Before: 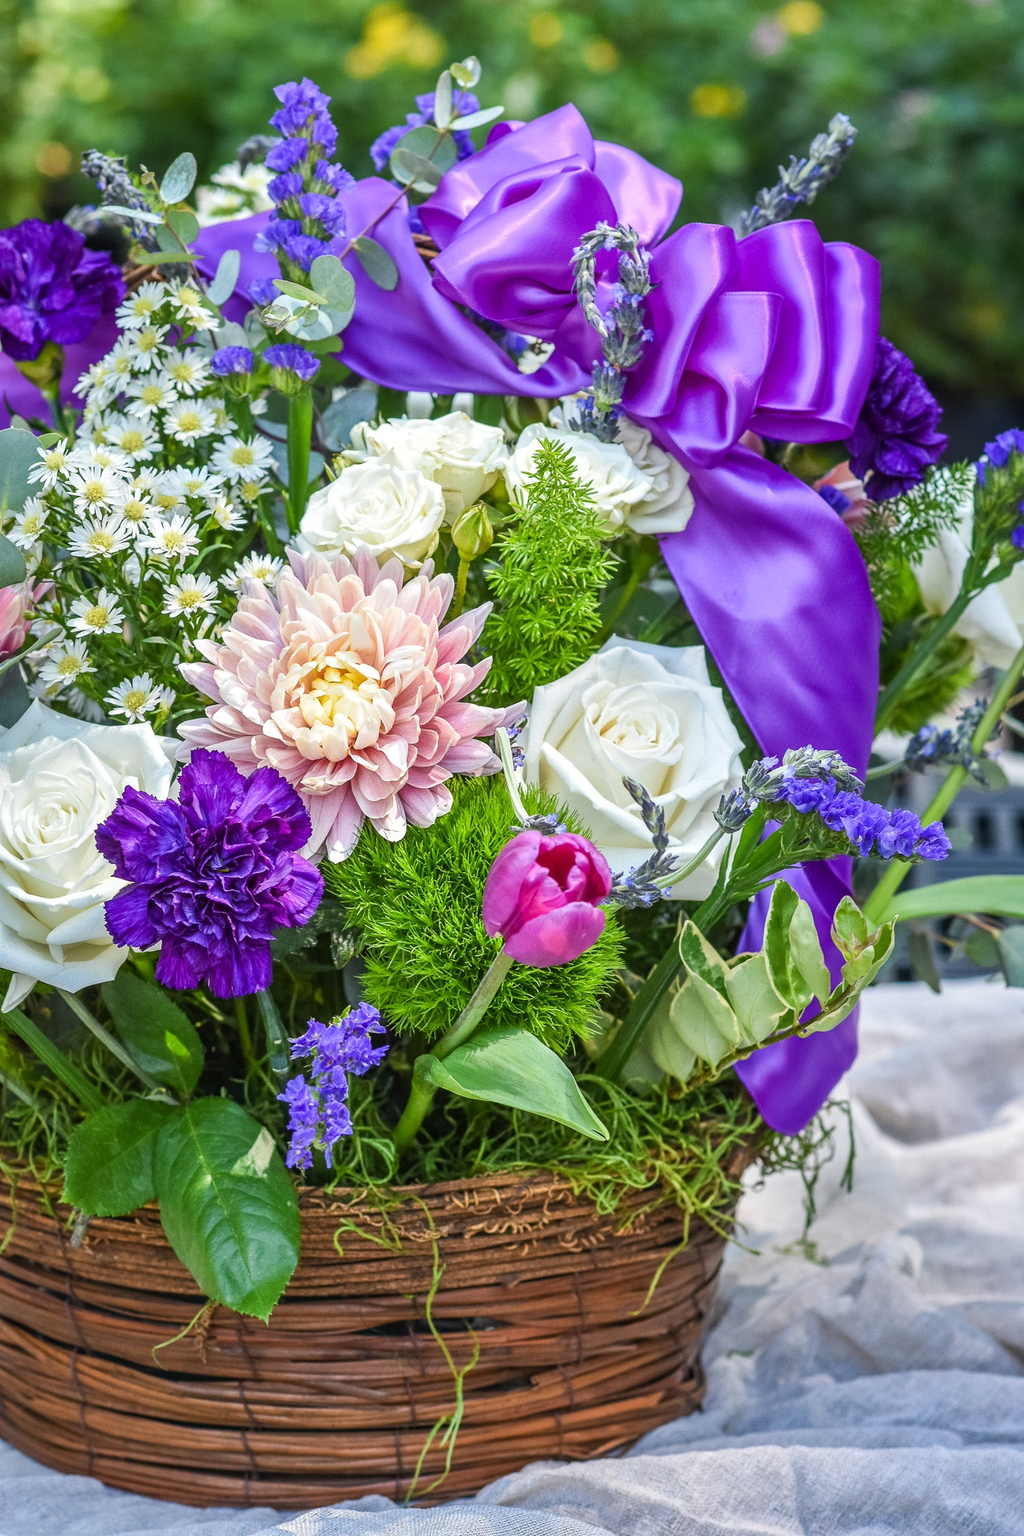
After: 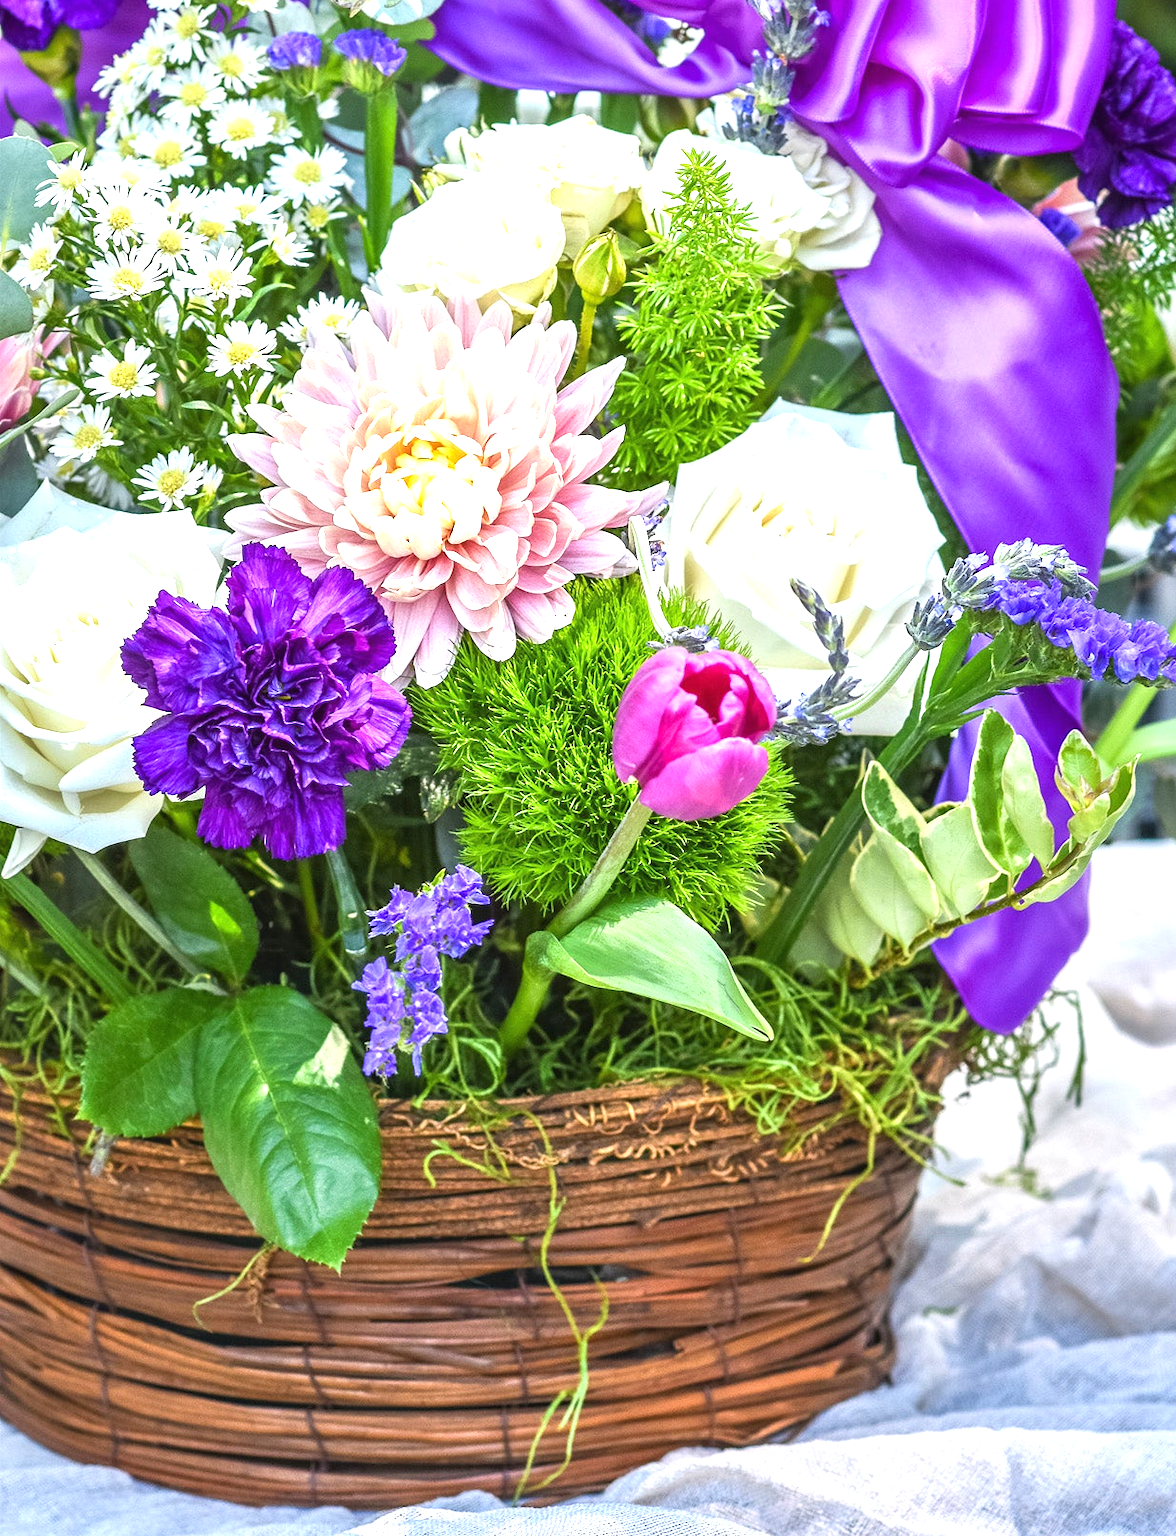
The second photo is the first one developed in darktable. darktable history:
exposure: black level correction -0.001, exposure 0.9 EV, compensate exposure bias true, compensate highlight preservation false
crop: top 20.916%, right 9.437%, bottom 0.316%
